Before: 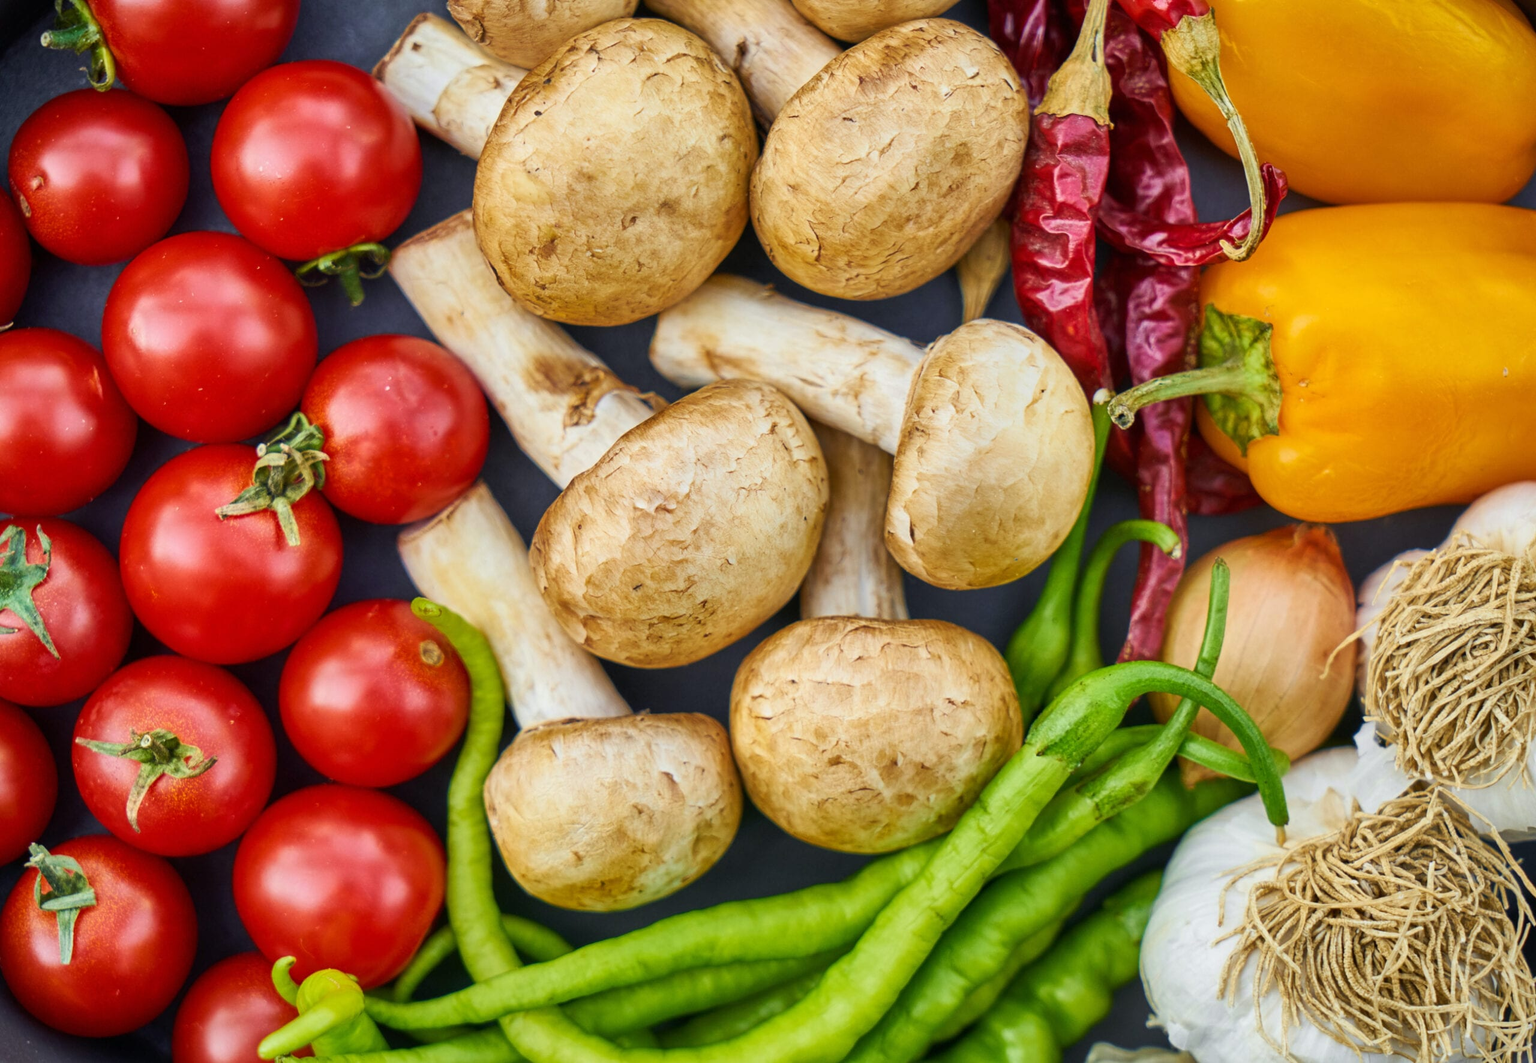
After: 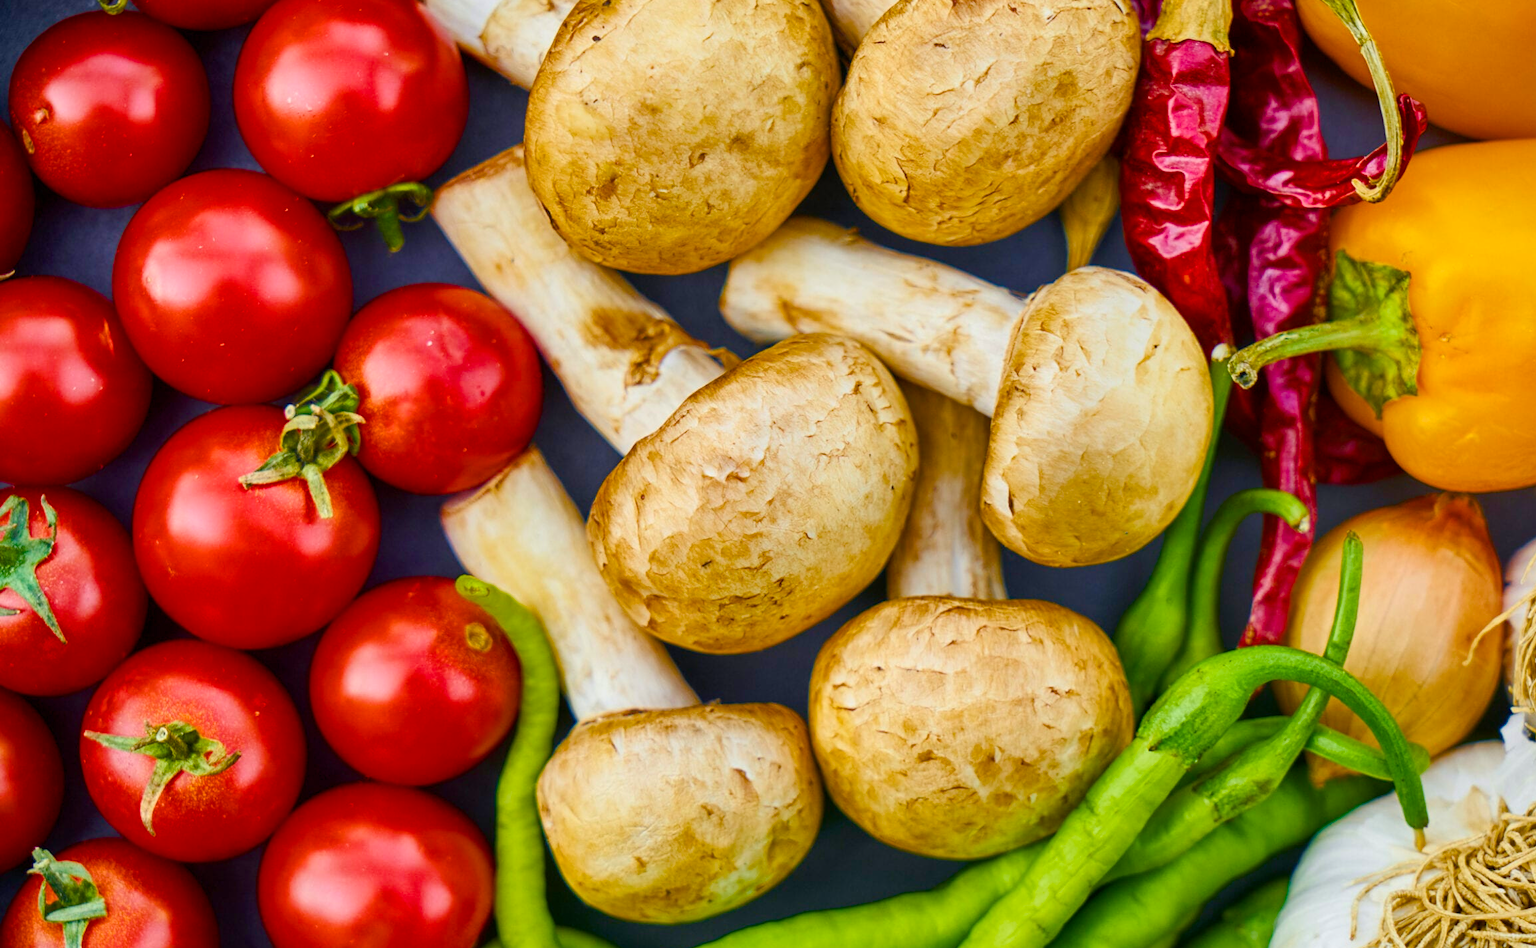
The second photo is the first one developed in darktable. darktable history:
crop: top 7.432%, right 9.754%, bottom 11.984%
color balance rgb: power › hue 174.1°, perceptual saturation grading › global saturation 20%, perceptual saturation grading › highlights -25.165%, perceptual saturation grading › shadows 49.314%, global vibrance 39.598%
